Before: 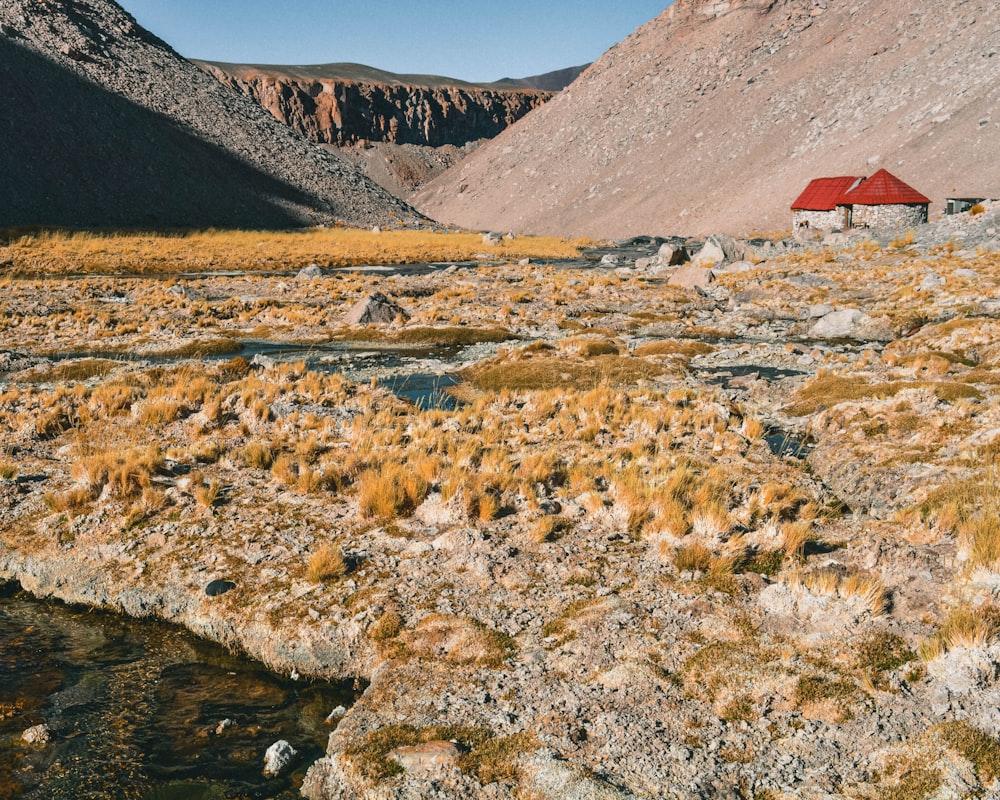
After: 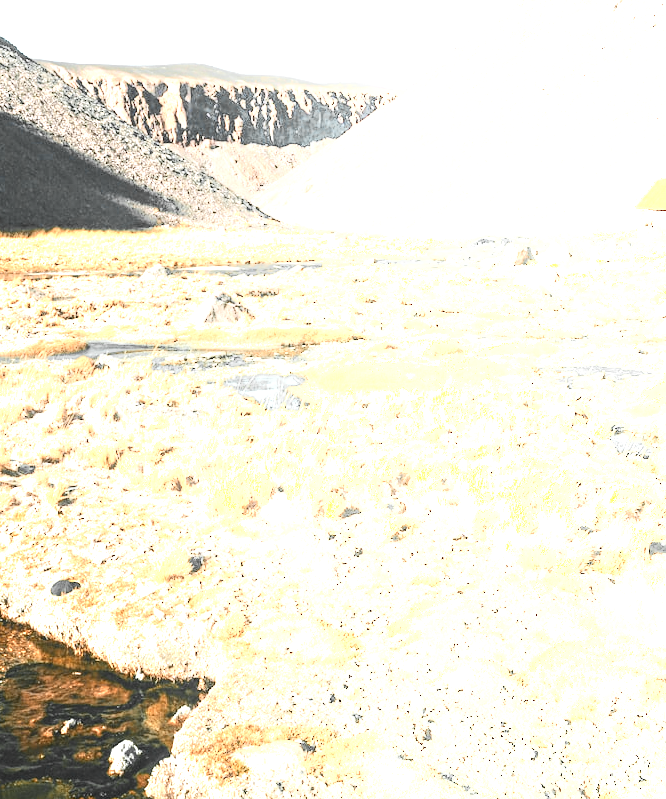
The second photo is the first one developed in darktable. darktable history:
crop and rotate: left 15.578%, right 17.767%
color zones: curves: ch0 [(0.009, 0.528) (0.136, 0.6) (0.255, 0.586) (0.39, 0.528) (0.522, 0.584) (0.686, 0.736) (0.849, 0.561)]; ch1 [(0.045, 0.781) (0.14, 0.416) (0.257, 0.695) (0.442, 0.032) (0.738, 0.338) (0.818, 0.632) (0.891, 0.741) (1, 0.704)]; ch2 [(0, 0.667) (0.141, 0.52) (0.26, 0.37) (0.474, 0.432) (0.743, 0.286)]
exposure: black level correction 0, exposure 1.626 EV, compensate highlight preservation false
shadows and highlights: shadows -40.75, highlights 63.2, soften with gaussian
